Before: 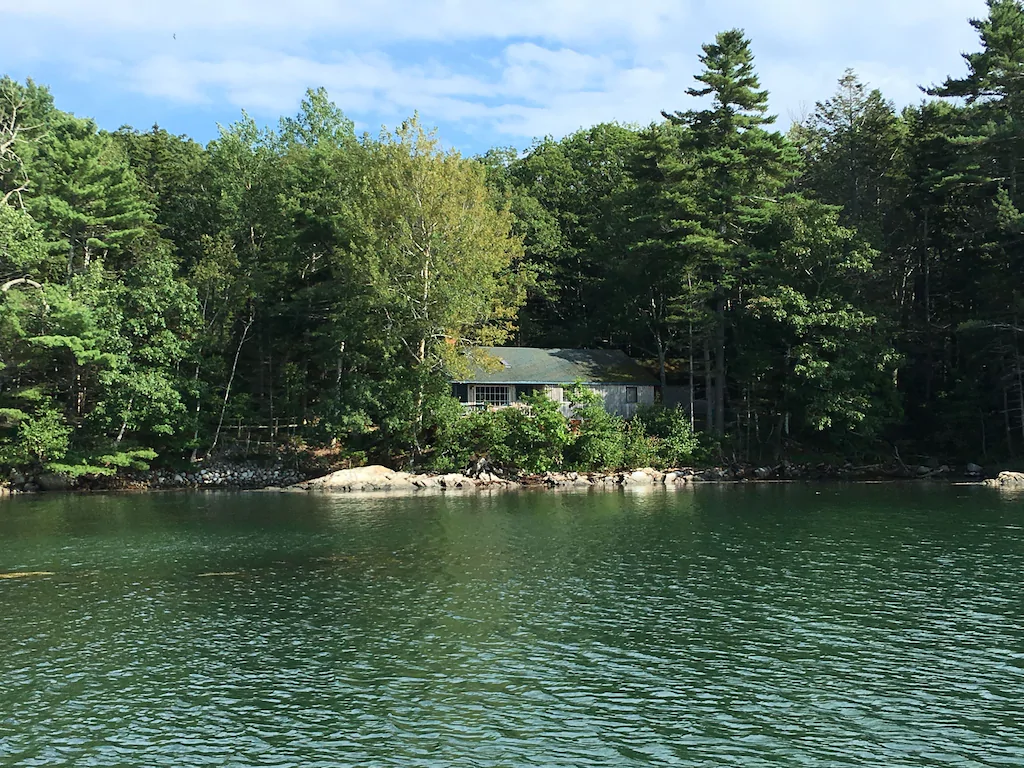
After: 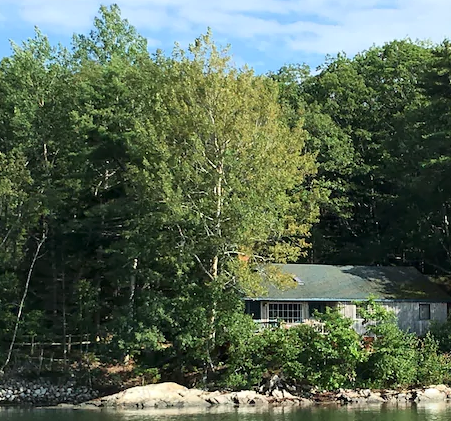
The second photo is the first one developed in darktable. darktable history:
crop: left 20.248%, top 10.86%, right 35.675%, bottom 34.321%
local contrast: mode bilateral grid, contrast 20, coarseness 50, detail 130%, midtone range 0.2
